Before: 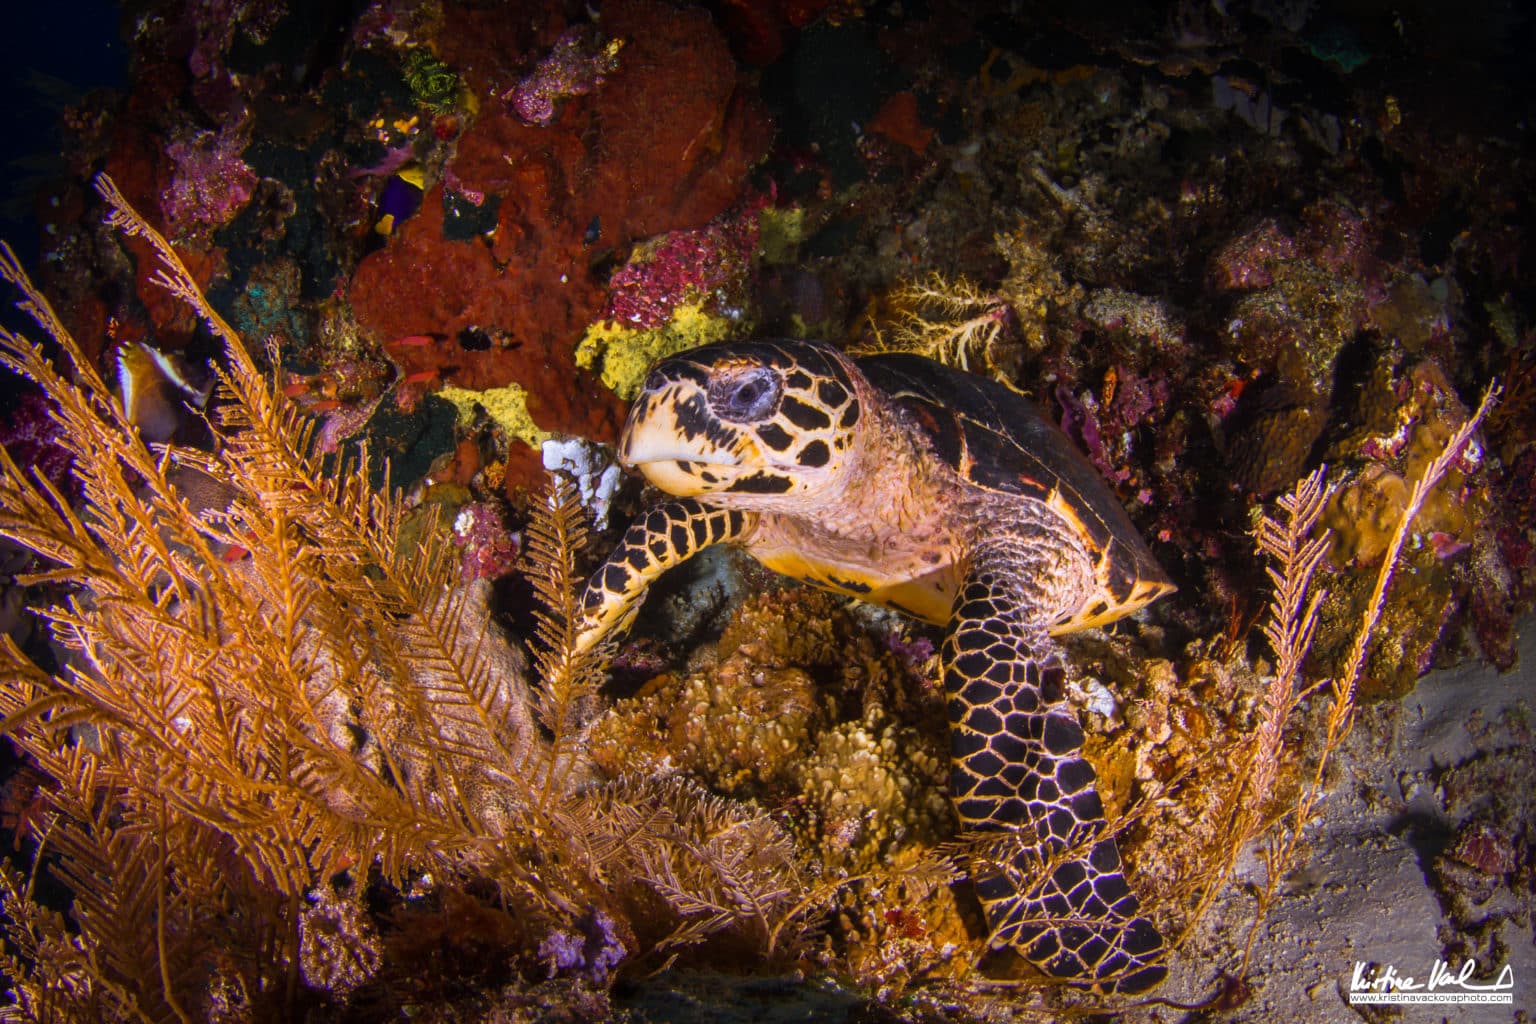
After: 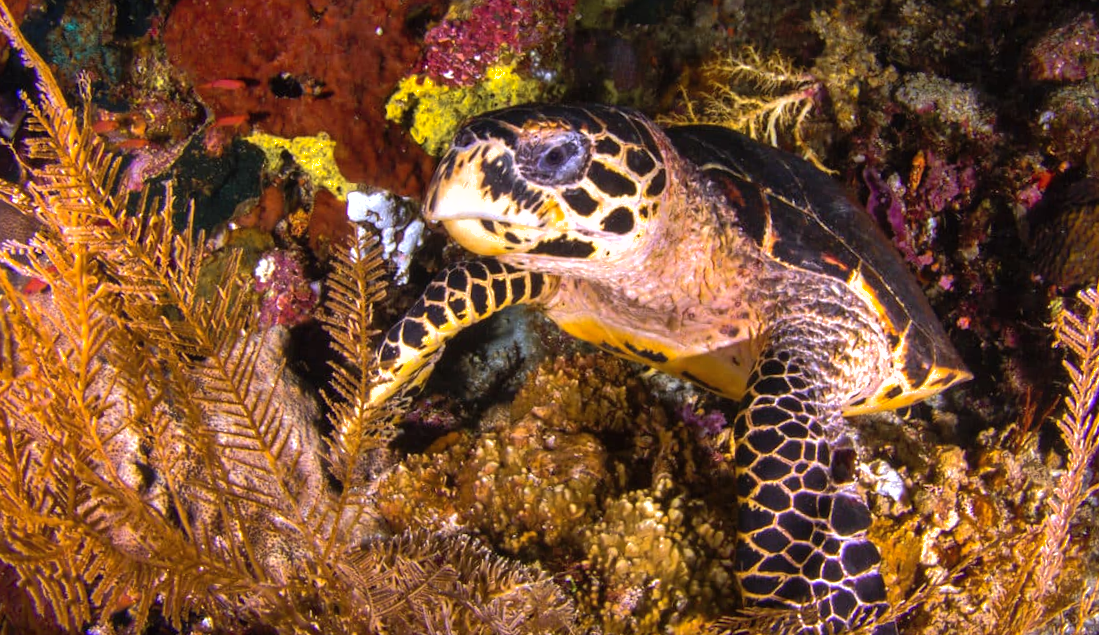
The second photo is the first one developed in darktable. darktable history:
shadows and highlights: on, module defaults
crop and rotate: angle -3.37°, left 9.79%, top 20.73%, right 12.42%, bottom 11.82%
tone equalizer: -8 EV -0.75 EV, -7 EV -0.7 EV, -6 EV -0.6 EV, -5 EV -0.4 EV, -3 EV 0.4 EV, -2 EV 0.6 EV, -1 EV 0.7 EV, +0 EV 0.75 EV, edges refinement/feathering 500, mask exposure compensation -1.57 EV, preserve details no
